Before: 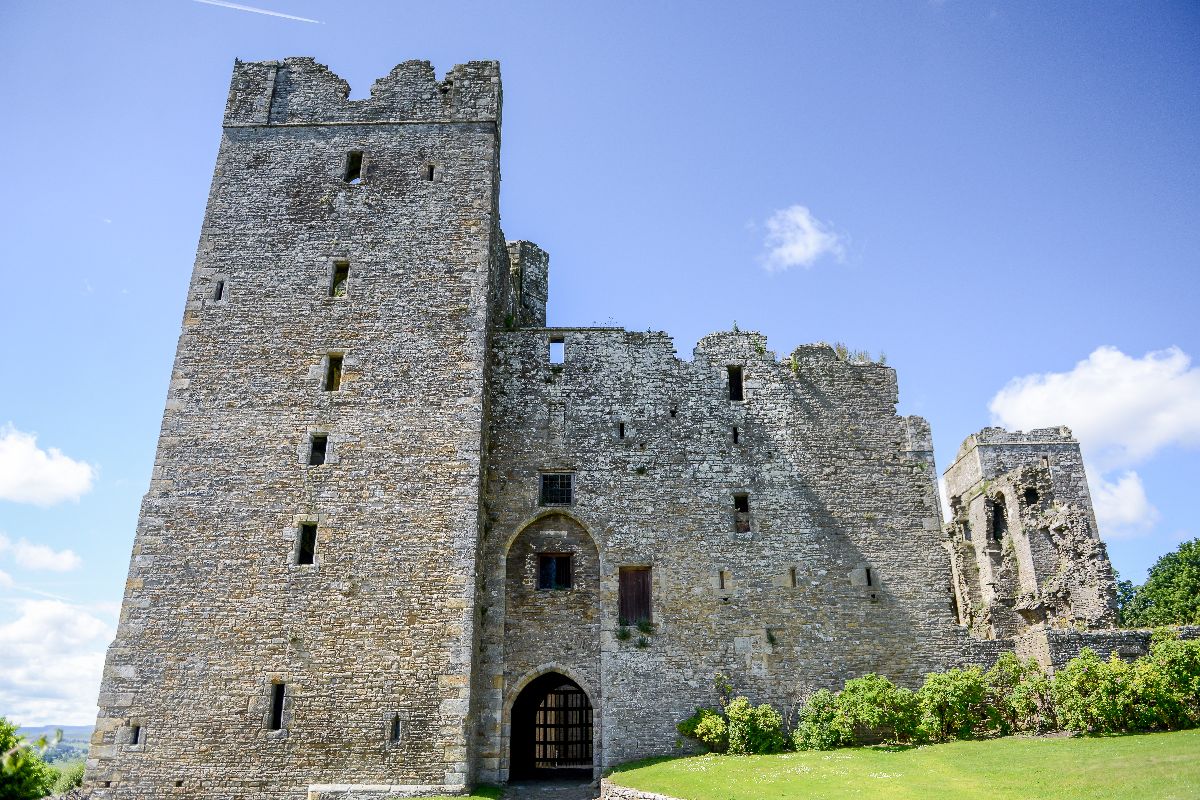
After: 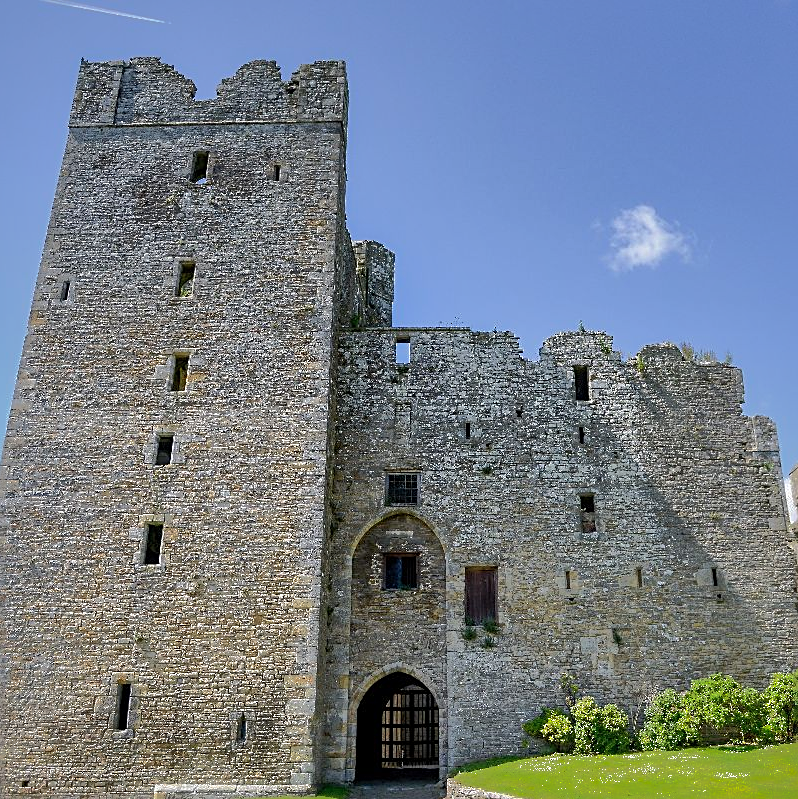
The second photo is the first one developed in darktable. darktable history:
sharpen: on, module defaults
shadows and highlights: shadows 38.03, highlights -74.93
crop and rotate: left 12.861%, right 20.622%
